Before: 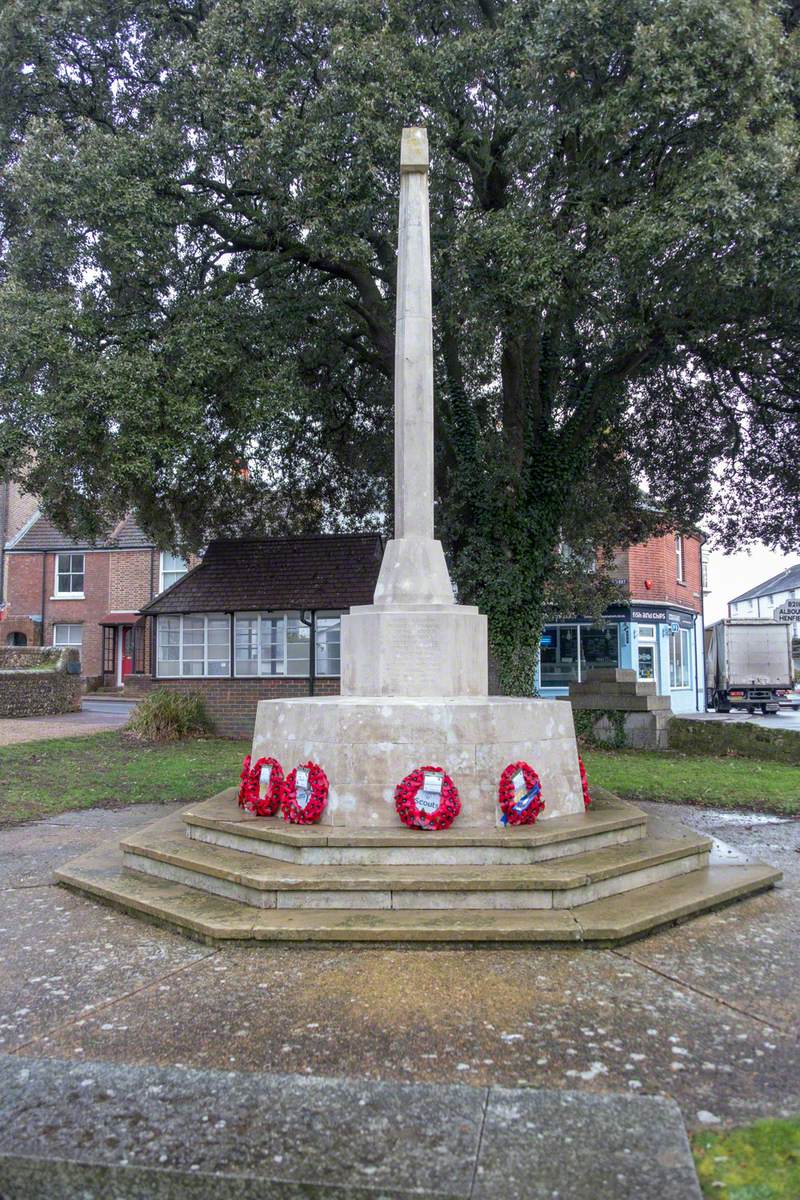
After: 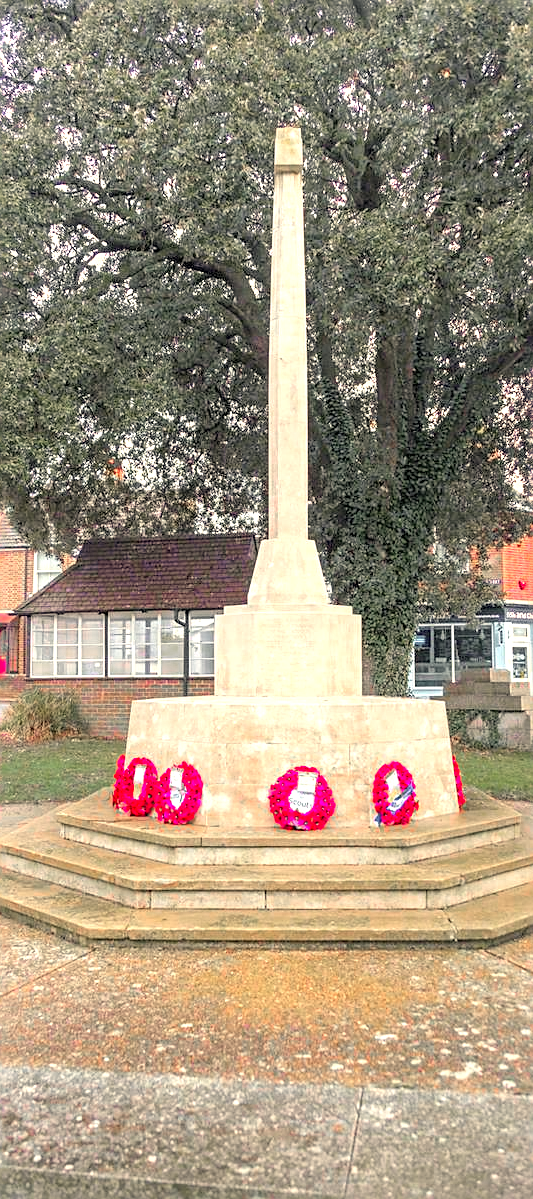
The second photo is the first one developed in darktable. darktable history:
exposure: black level correction 0, exposure 1.3 EV, compensate exposure bias true, compensate highlight preservation false
sharpen: on, module defaults
crop and rotate: left 15.754%, right 17.579%
white balance: red 1.123, blue 0.83
contrast brightness saturation: brightness 0.15
color zones: curves: ch0 [(0, 0.48) (0.209, 0.398) (0.305, 0.332) (0.429, 0.493) (0.571, 0.5) (0.714, 0.5) (0.857, 0.5) (1, 0.48)]; ch1 [(0, 0.736) (0.143, 0.625) (0.225, 0.371) (0.429, 0.256) (0.571, 0.241) (0.714, 0.213) (0.857, 0.48) (1, 0.736)]; ch2 [(0, 0.448) (0.143, 0.498) (0.286, 0.5) (0.429, 0.5) (0.571, 0.5) (0.714, 0.5) (0.857, 0.5) (1, 0.448)]
